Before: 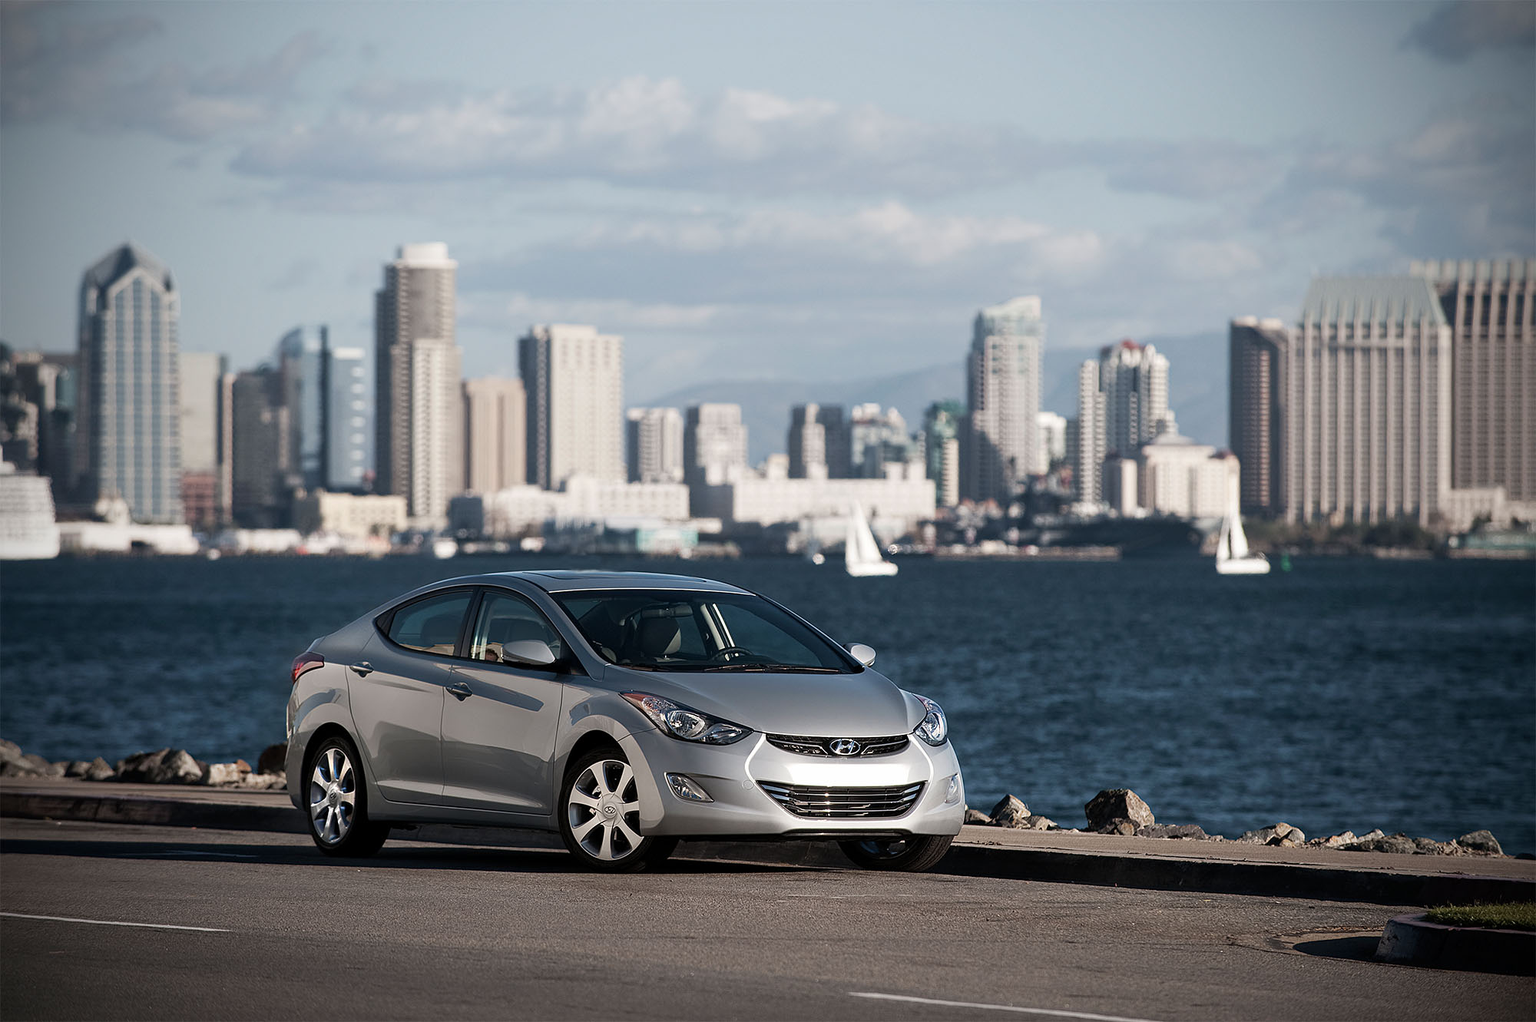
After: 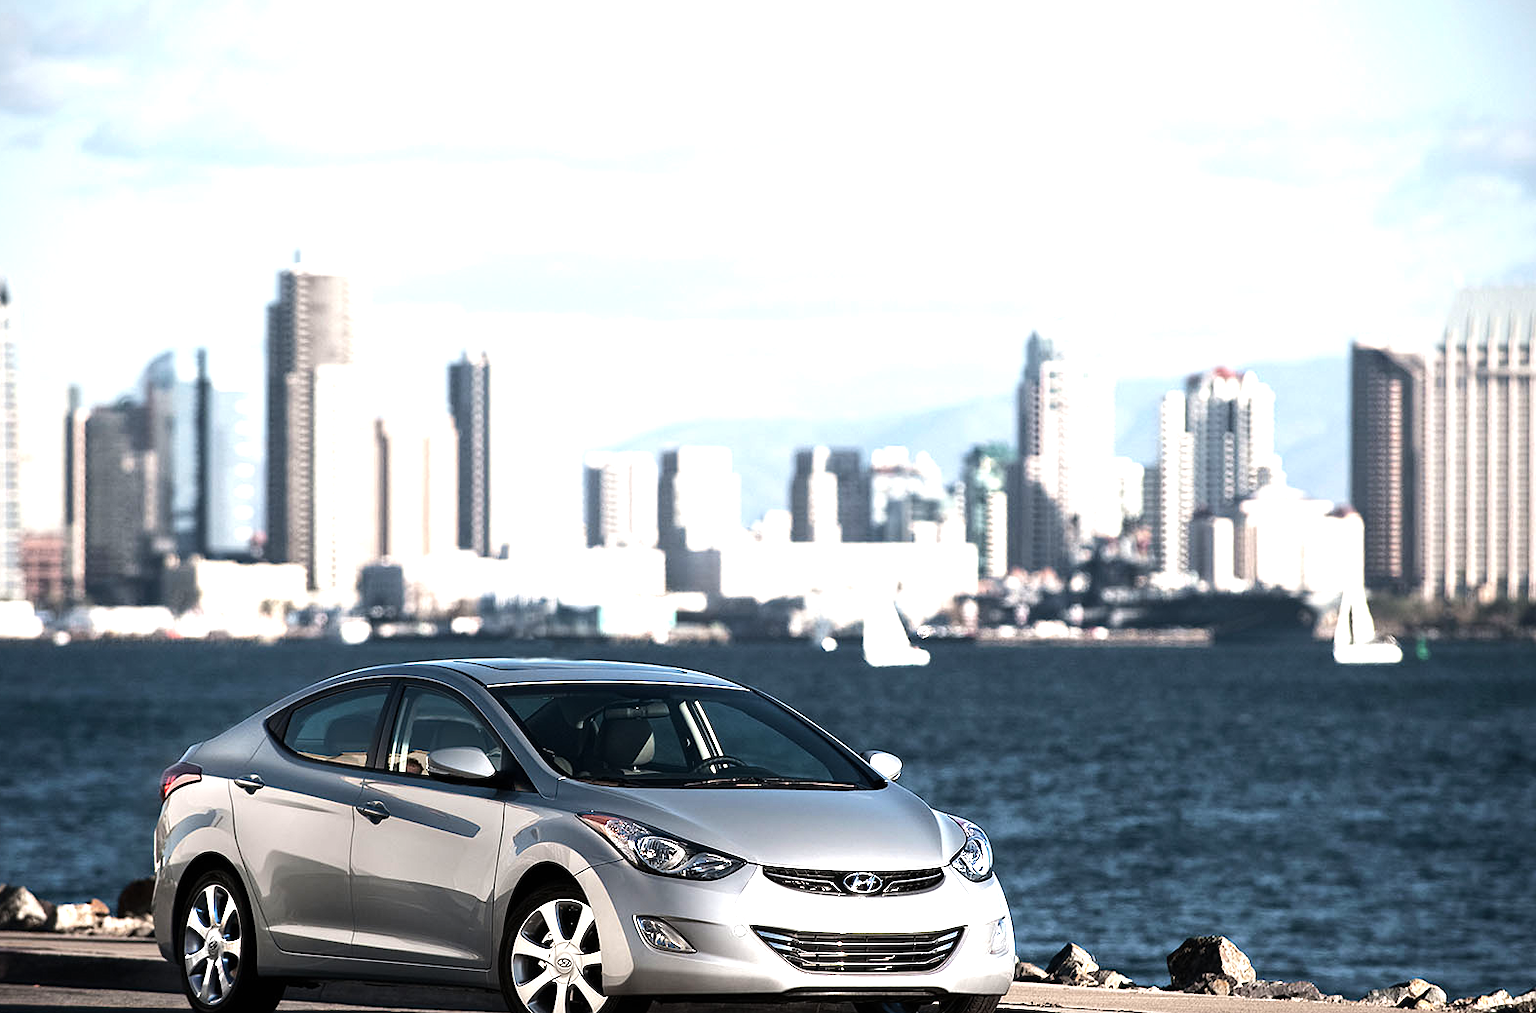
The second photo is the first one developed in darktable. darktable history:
tone equalizer: -8 EV -0.75 EV, -7 EV -0.7 EV, -6 EV -0.6 EV, -5 EV -0.4 EV, -3 EV 0.4 EV, -2 EV 0.6 EV, -1 EV 0.7 EV, +0 EV 0.75 EV, edges refinement/feathering 500, mask exposure compensation -1.57 EV, preserve details no
crop and rotate: left 10.77%, top 5.1%, right 10.41%, bottom 16.76%
exposure: black level correction 0, exposure 0.7 EV, compensate exposure bias true, compensate highlight preservation false
